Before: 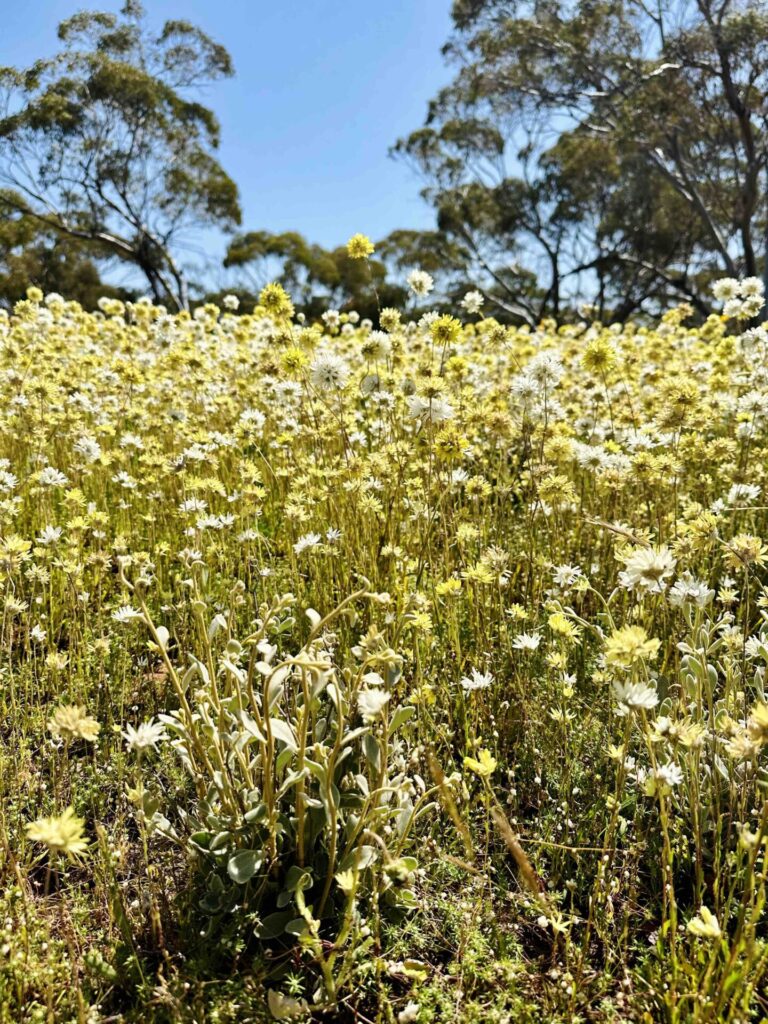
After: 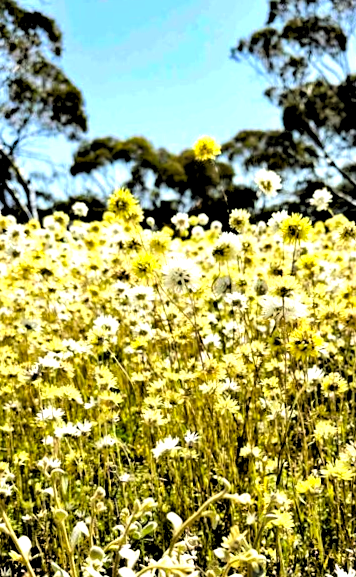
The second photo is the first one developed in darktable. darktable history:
tone equalizer: -8 EV -0.75 EV, -7 EV -0.7 EV, -6 EV -0.6 EV, -5 EV -0.4 EV, -3 EV 0.4 EV, -2 EV 0.6 EV, -1 EV 0.7 EV, +0 EV 0.75 EV, edges refinement/feathering 500, mask exposure compensation -1.57 EV, preserve details no
rgb levels: levels [[0.034, 0.472, 0.904], [0, 0.5, 1], [0, 0.5, 1]]
rotate and perspective: rotation -2.29°, automatic cropping off
crop: left 20.248%, top 10.86%, right 35.675%, bottom 34.321%
haze removal: strength 0.4, distance 0.22, compatibility mode true, adaptive false
